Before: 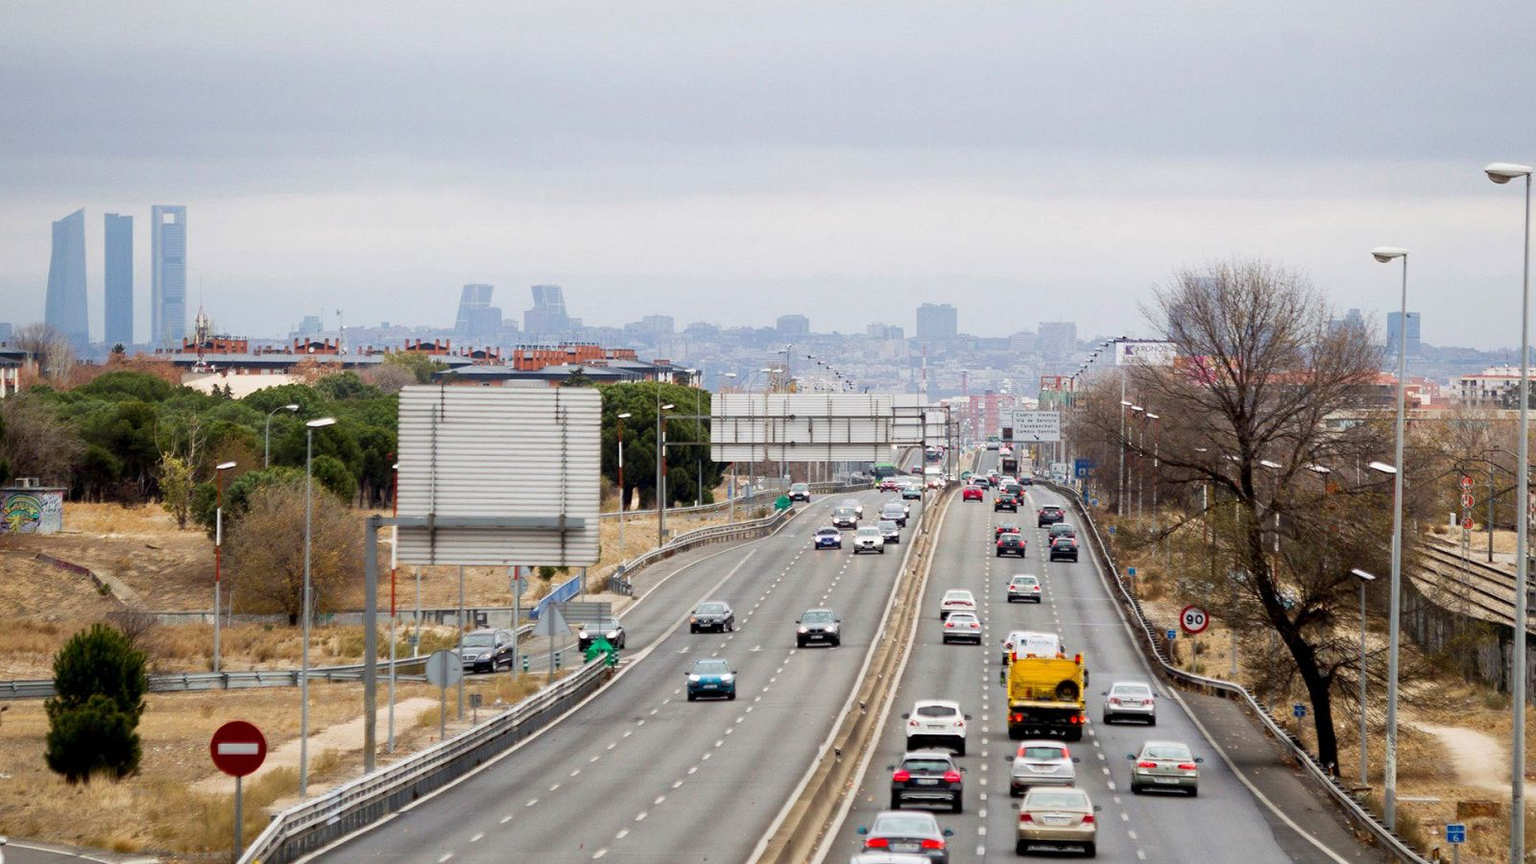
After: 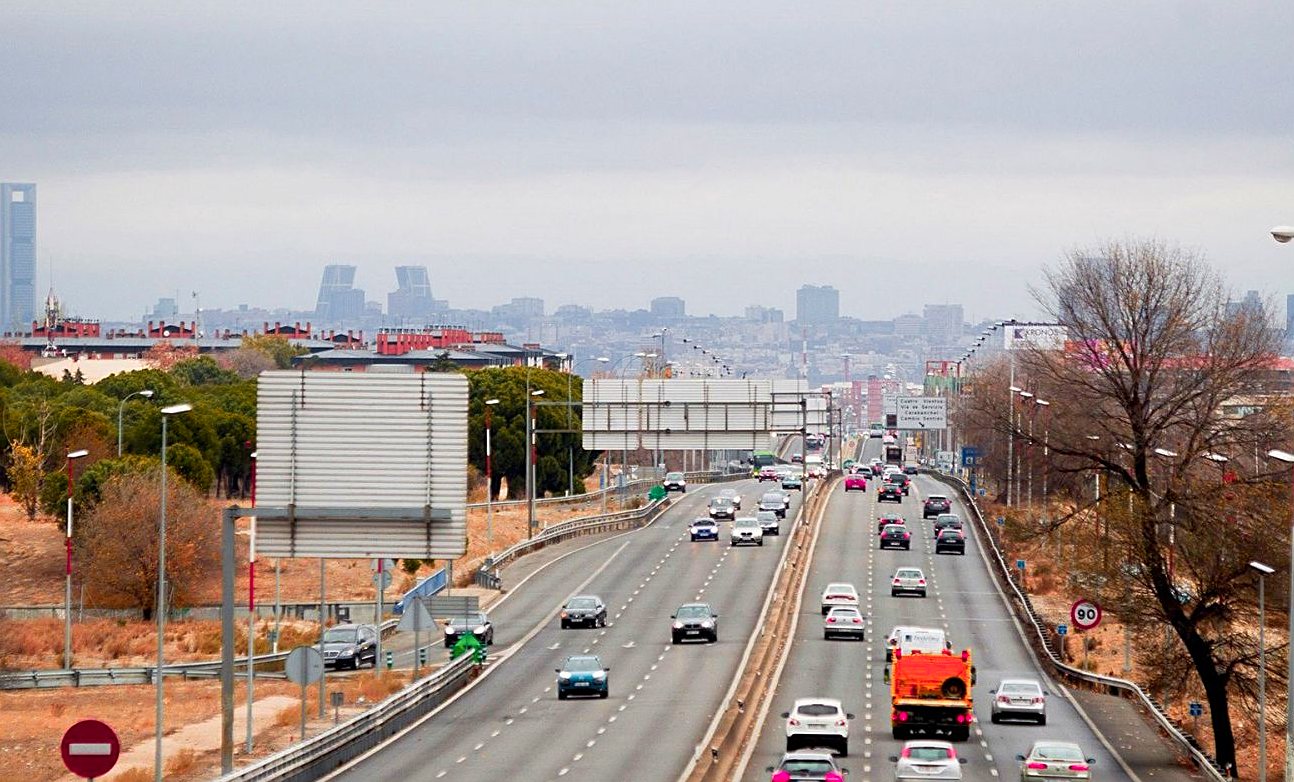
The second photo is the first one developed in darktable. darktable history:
color zones: curves: ch1 [(0.24, 0.634) (0.75, 0.5)]; ch2 [(0.253, 0.437) (0.745, 0.491)], mix 102.12%
crop: left 9.929%, top 3.475%, right 9.188%, bottom 9.529%
sharpen: on, module defaults
